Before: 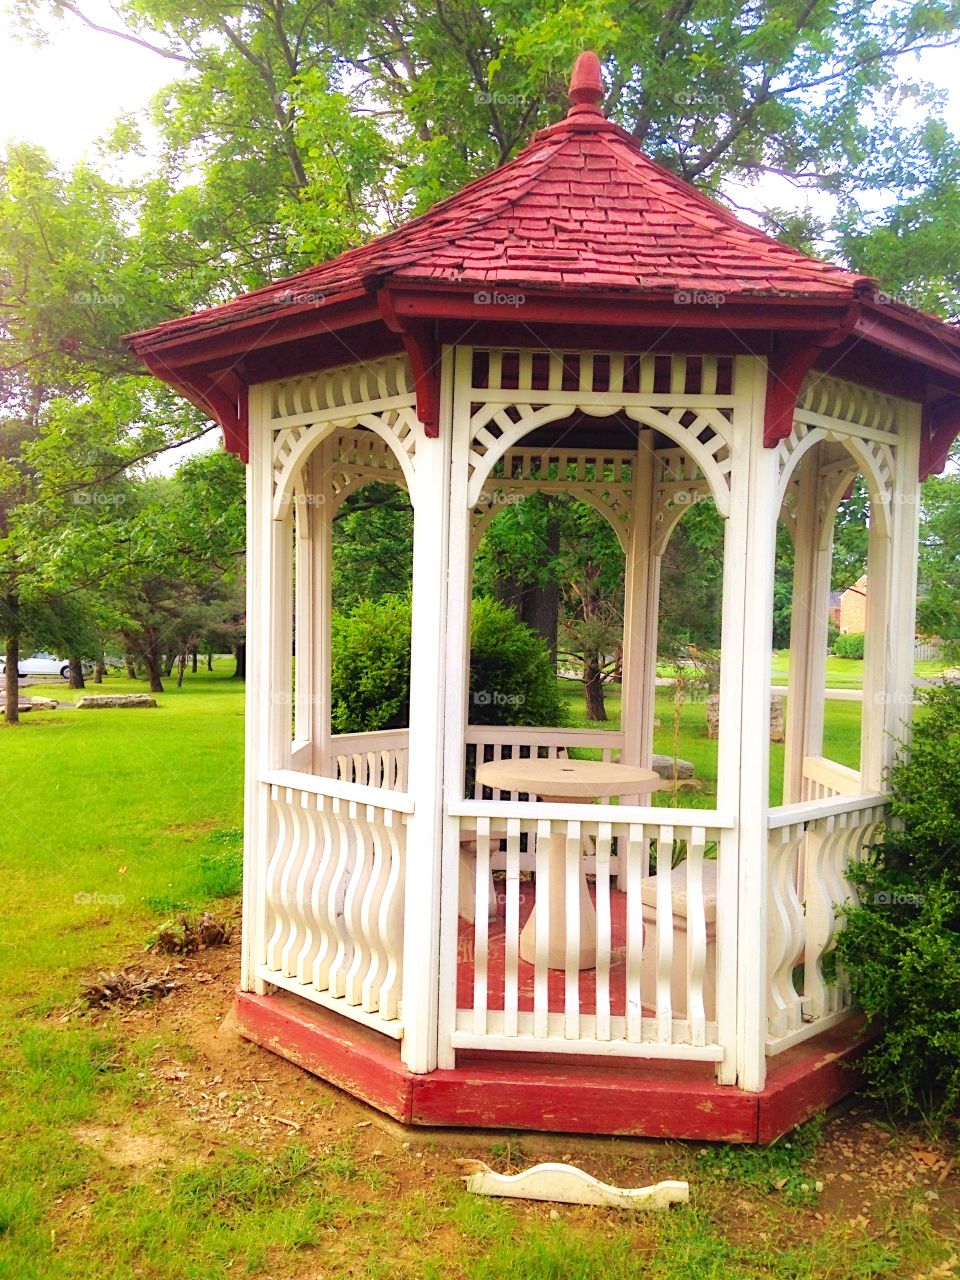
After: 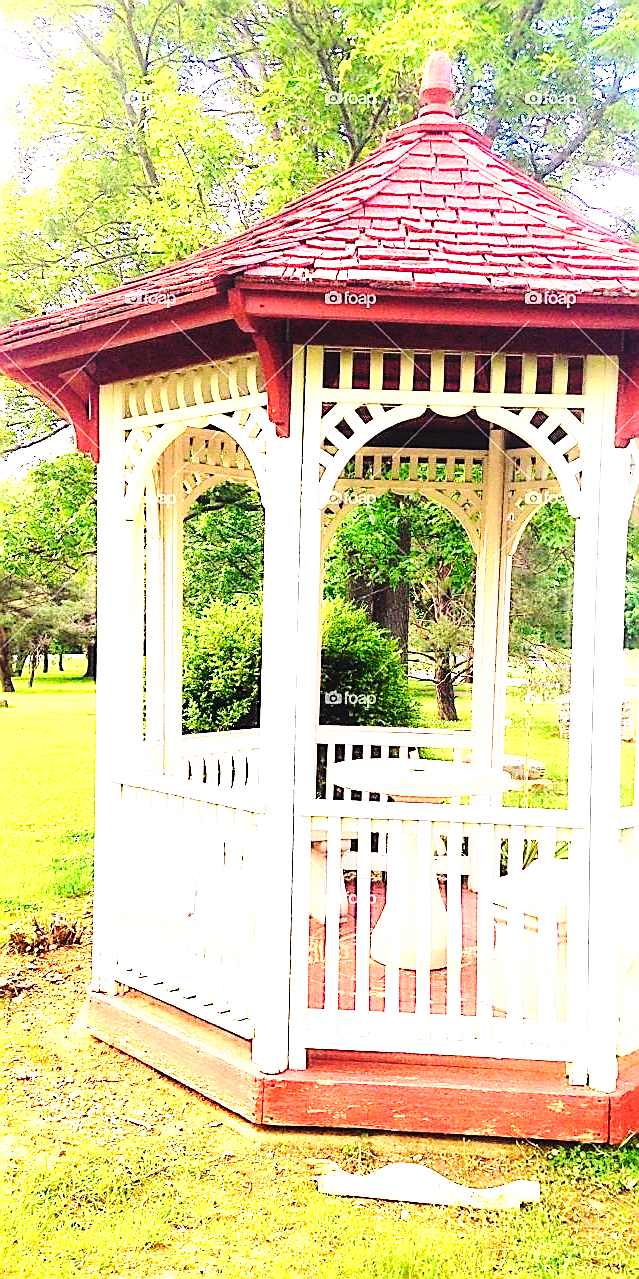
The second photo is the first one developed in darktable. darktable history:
crop and rotate: left 15.621%, right 17.8%
base curve: curves: ch0 [(0, 0) (0.04, 0.03) (0.133, 0.232) (0.448, 0.748) (0.843, 0.968) (1, 1)], preserve colors none
color zones: curves: ch0 [(0, 0.558) (0.143, 0.559) (0.286, 0.529) (0.429, 0.505) (0.571, 0.5) (0.714, 0.5) (0.857, 0.5) (1, 0.558)]; ch1 [(0, 0.469) (0.01, 0.469) (0.12, 0.446) (0.248, 0.469) (0.5, 0.5) (0.748, 0.5) (0.99, 0.469) (1, 0.469)]
exposure: black level correction 0, exposure 1.101 EV, compensate highlight preservation false
sharpen: radius 1.379, amount 1.263, threshold 0.769
